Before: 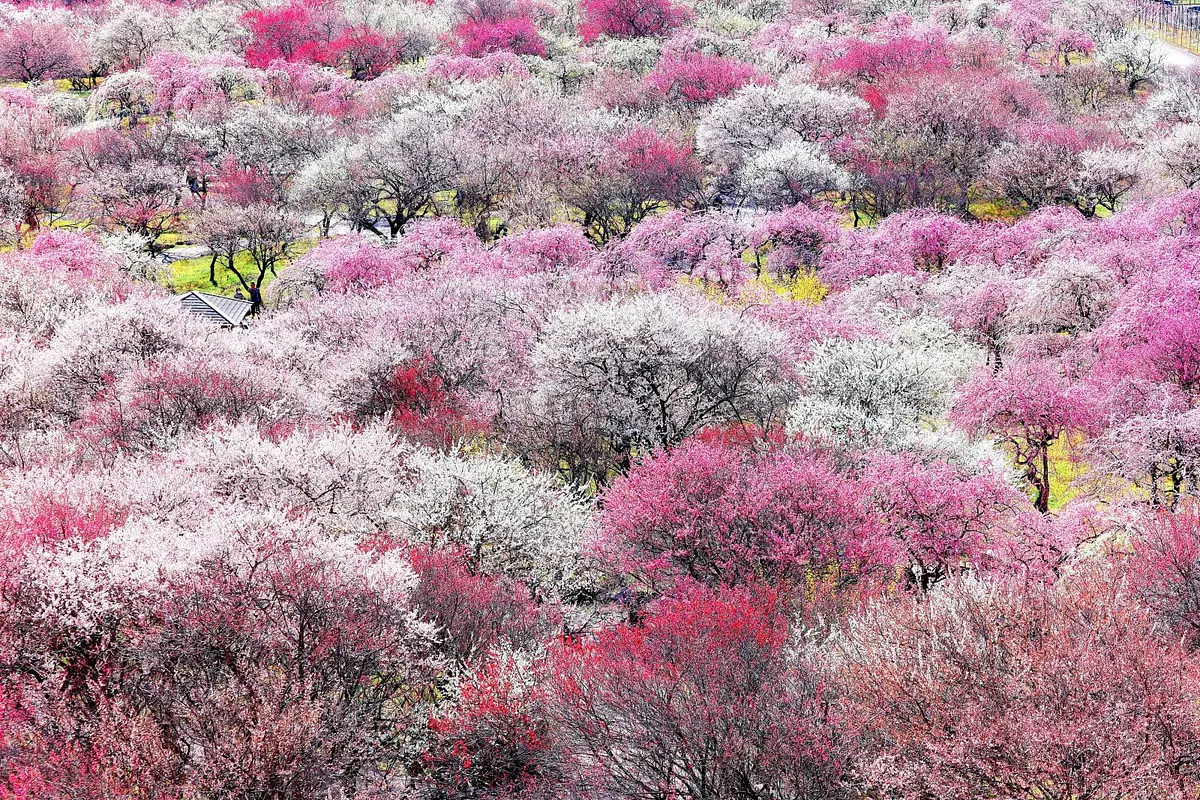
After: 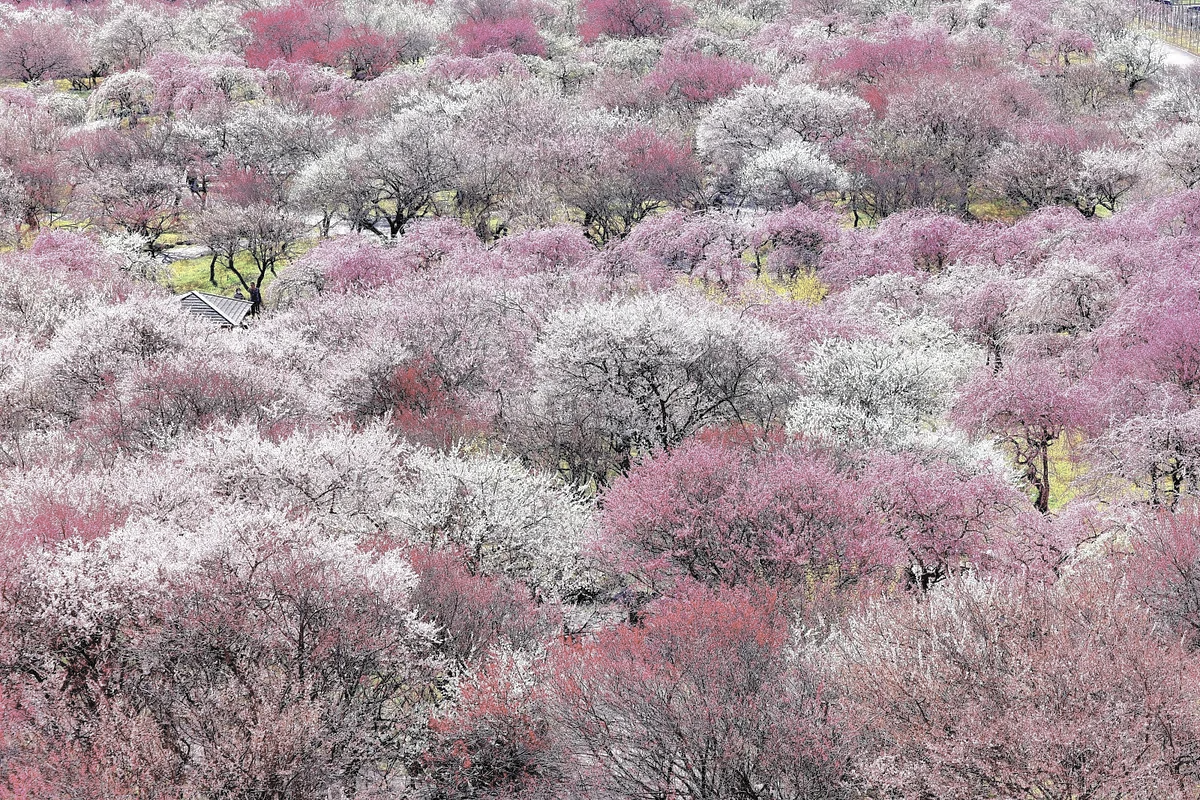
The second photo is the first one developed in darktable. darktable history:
contrast brightness saturation: brightness 0.185, saturation -0.51
shadows and highlights: shadows 39.56, highlights -59.94
